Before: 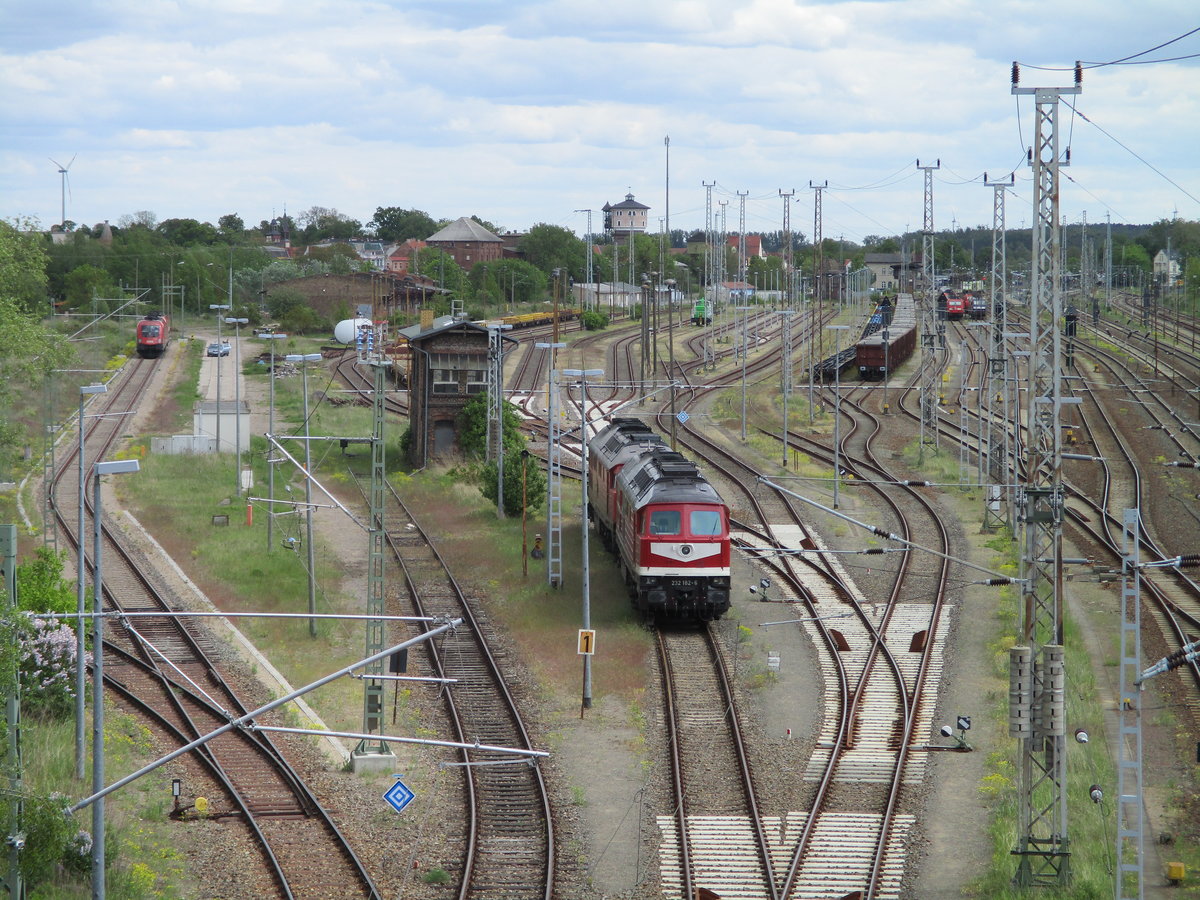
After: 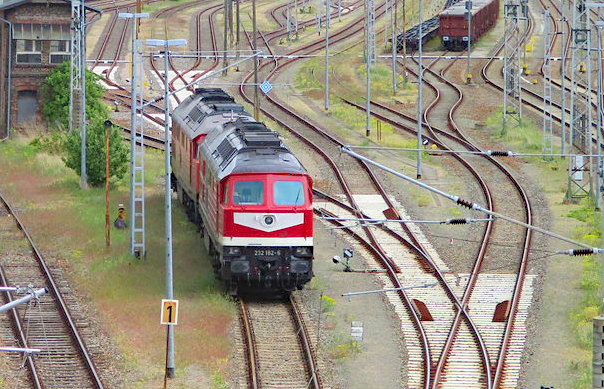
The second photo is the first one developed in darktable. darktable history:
crop: left 34.766%, top 36.755%, right 14.852%, bottom 19.933%
haze removal: compatibility mode true, adaptive false
sharpen: amount 0.201
levels: levels [0, 0.397, 0.955]
velvia: strength 15.28%
